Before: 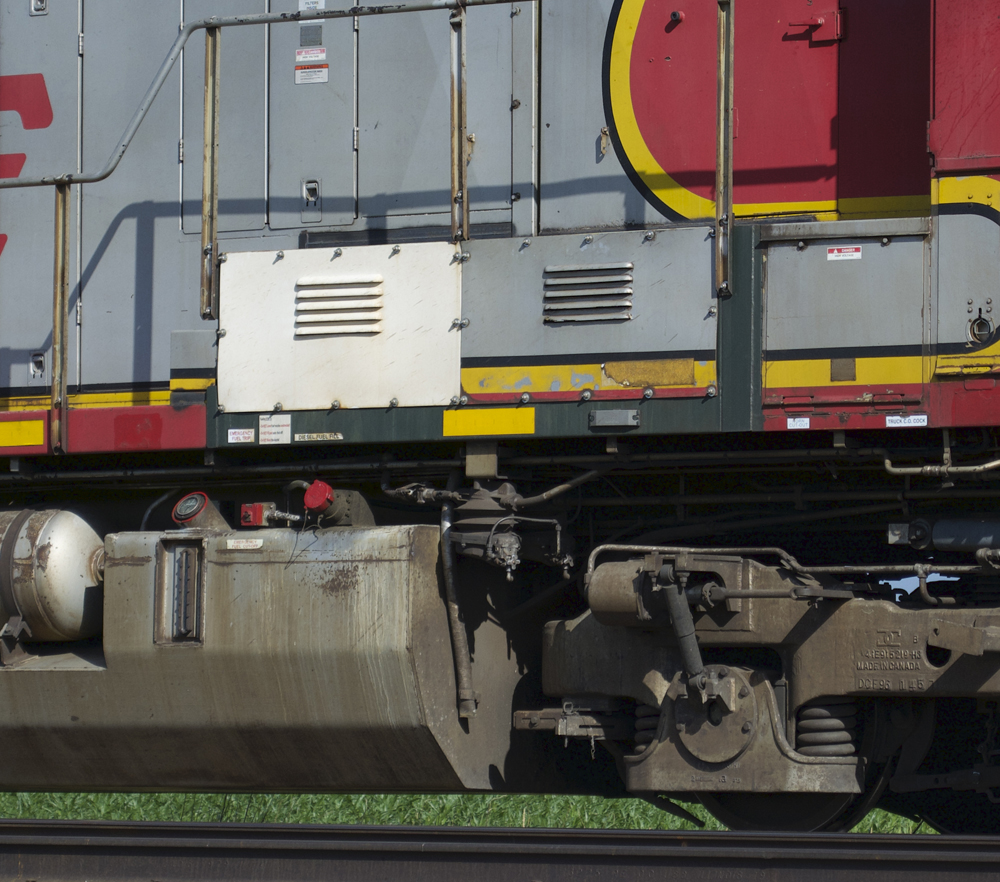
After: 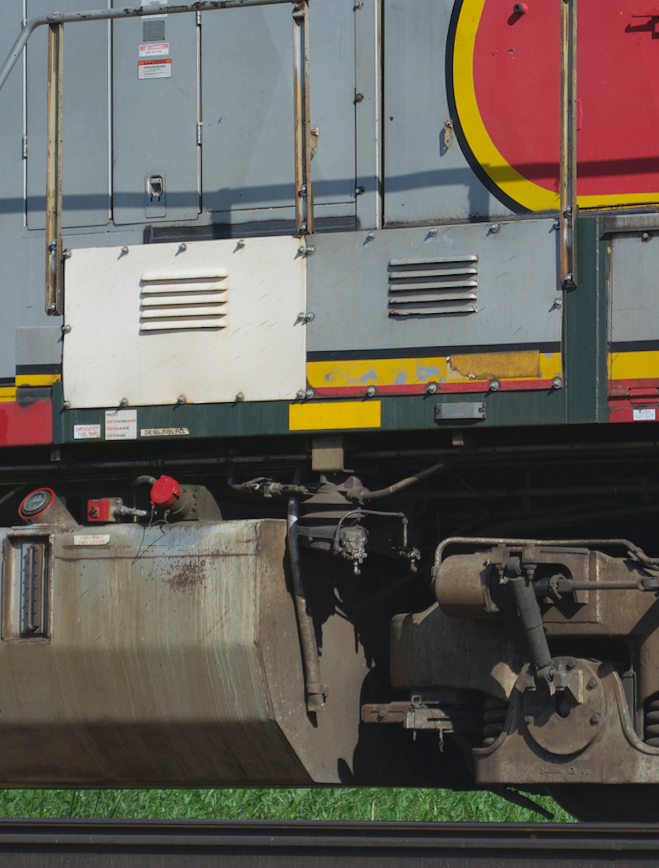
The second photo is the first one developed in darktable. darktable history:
contrast brightness saturation: contrast -0.11
crop and rotate: left 15.055%, right 18.278%
white balance: red 1, blue 1
rotate and perspective: rotation -0.45°, automatic cropping original format, crop left 0.008, crop right 0.992, crop top 0.012, crop bottom 0.988
